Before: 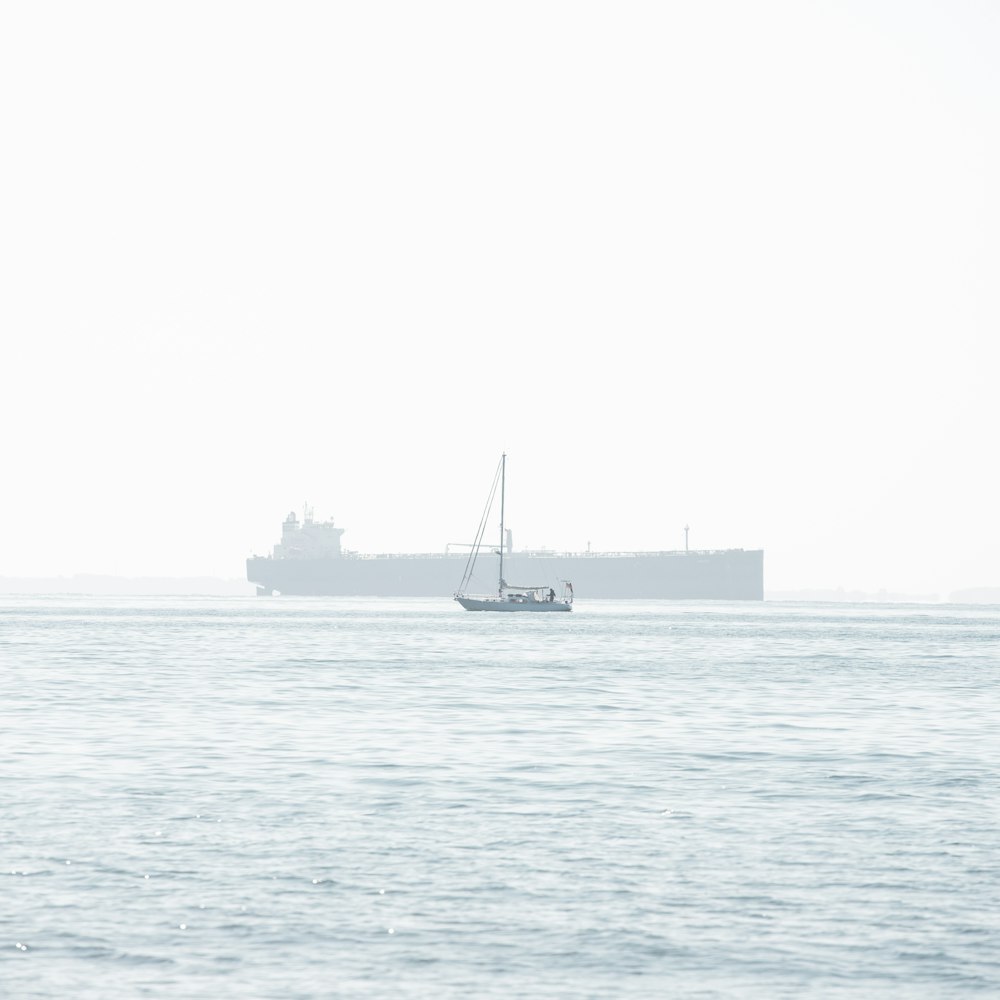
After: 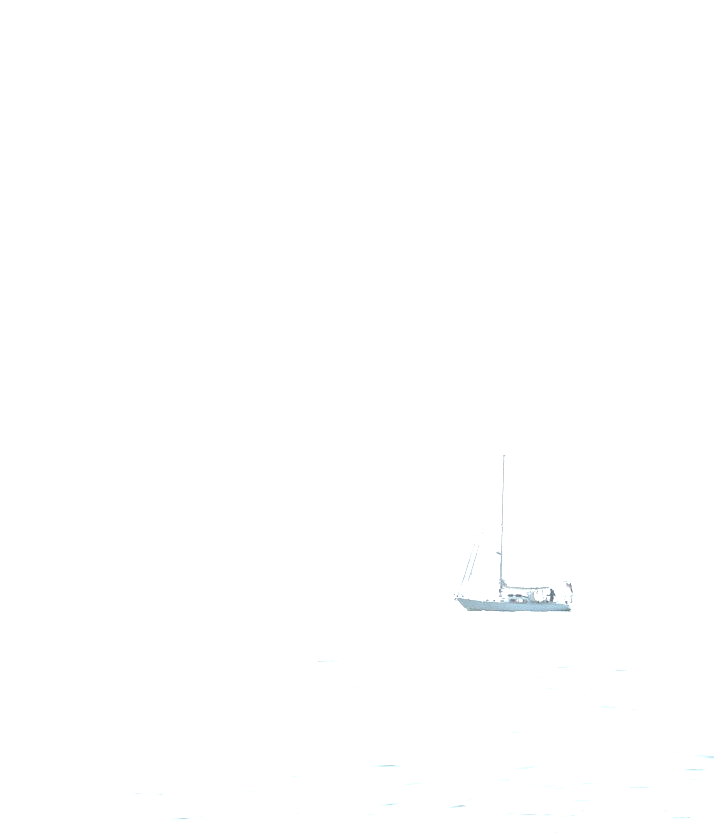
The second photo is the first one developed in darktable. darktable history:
local contrast: detail 150%
crop: right 28.534%, bottom 16.225%
exposure: black level correction 0, exposure 1.104 EV, compensate highlight preservation false
